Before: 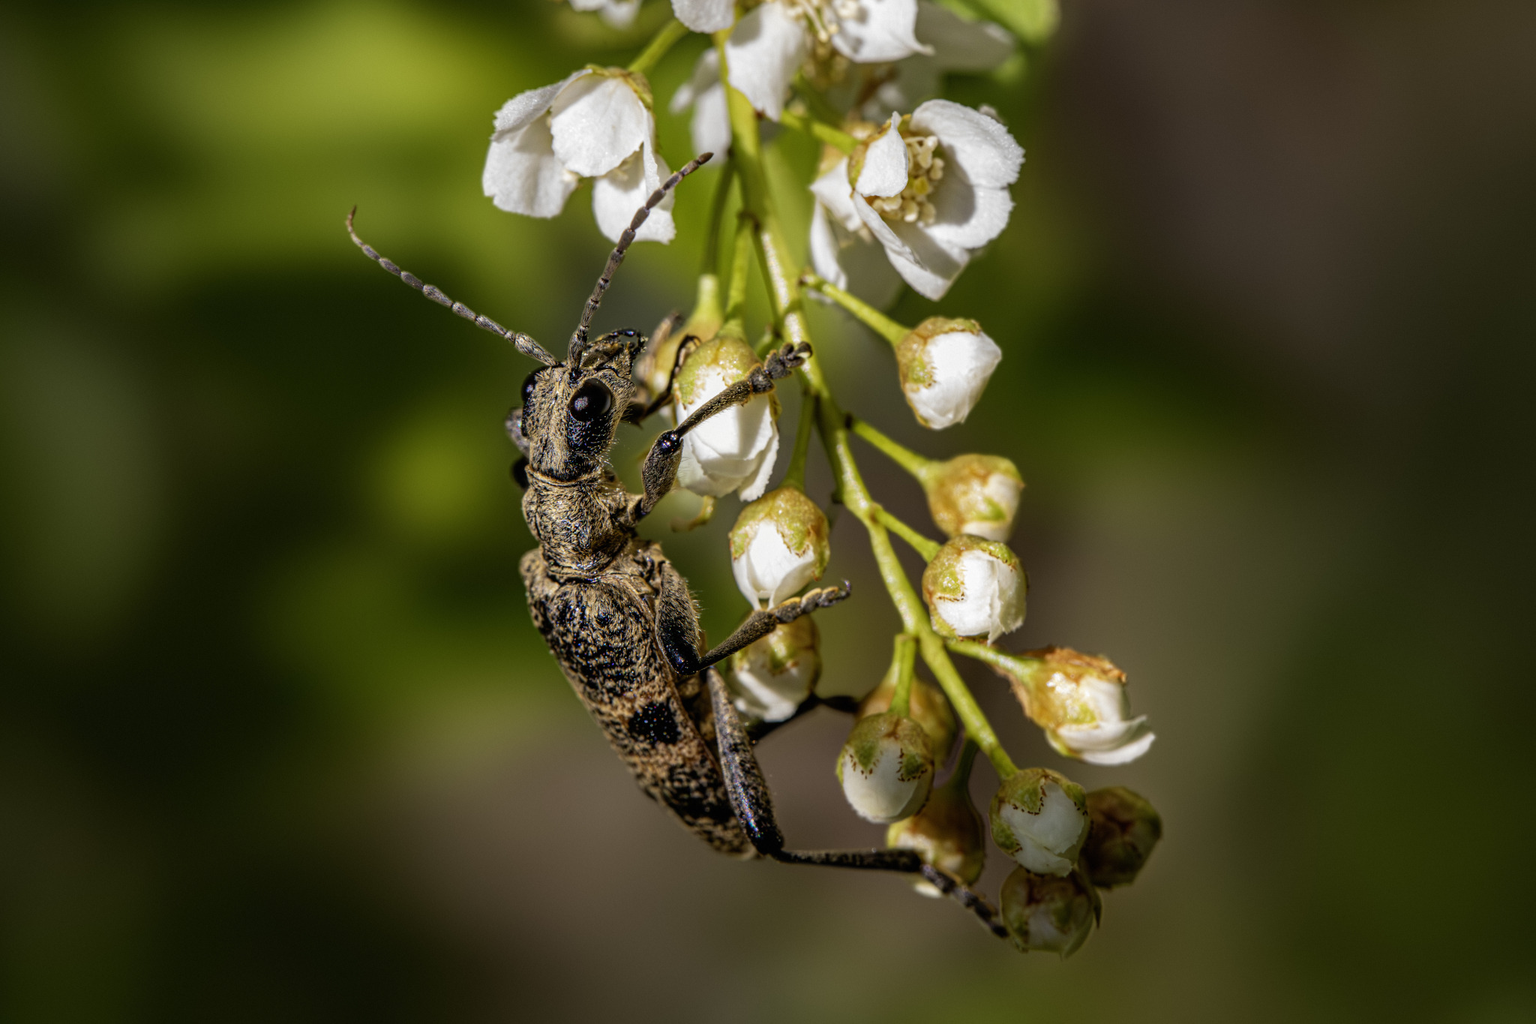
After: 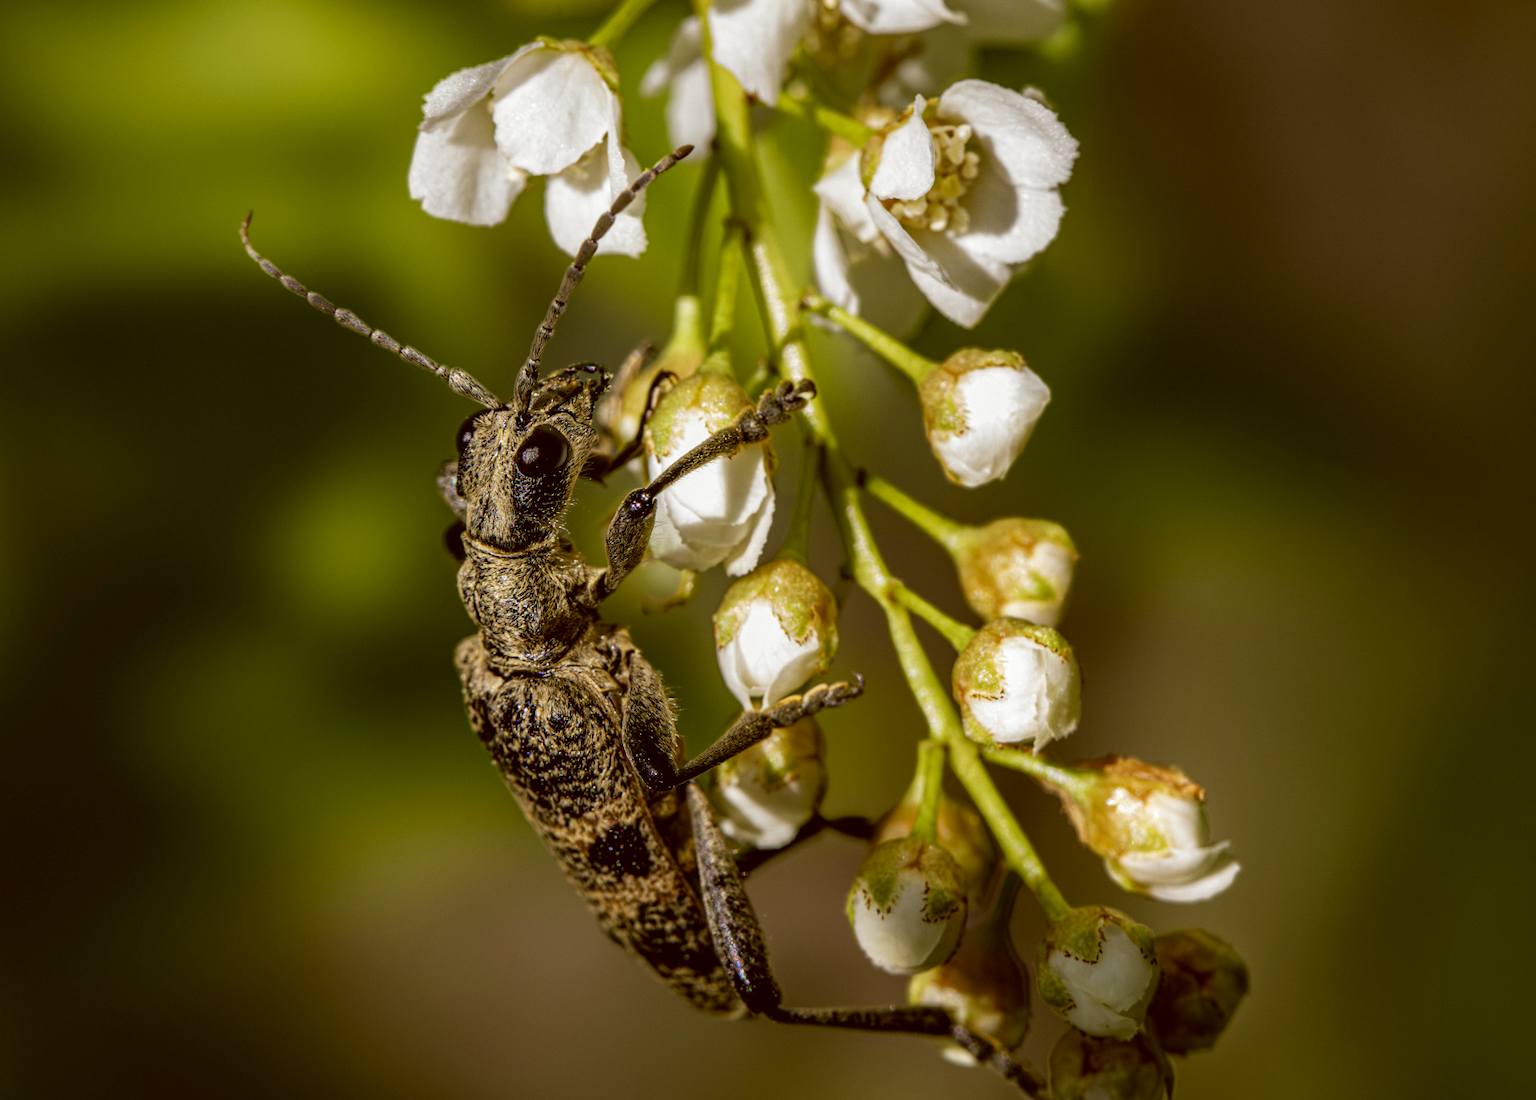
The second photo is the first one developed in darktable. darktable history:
crop: left 9.929%, top 3.475%, right 9.188%, bottom 9.529%
tone equalizer: on, module defaults
color correction: highlights a* -0.482, highlights b* 0.161, shadows a* 4.66, shadows b* 20.72
